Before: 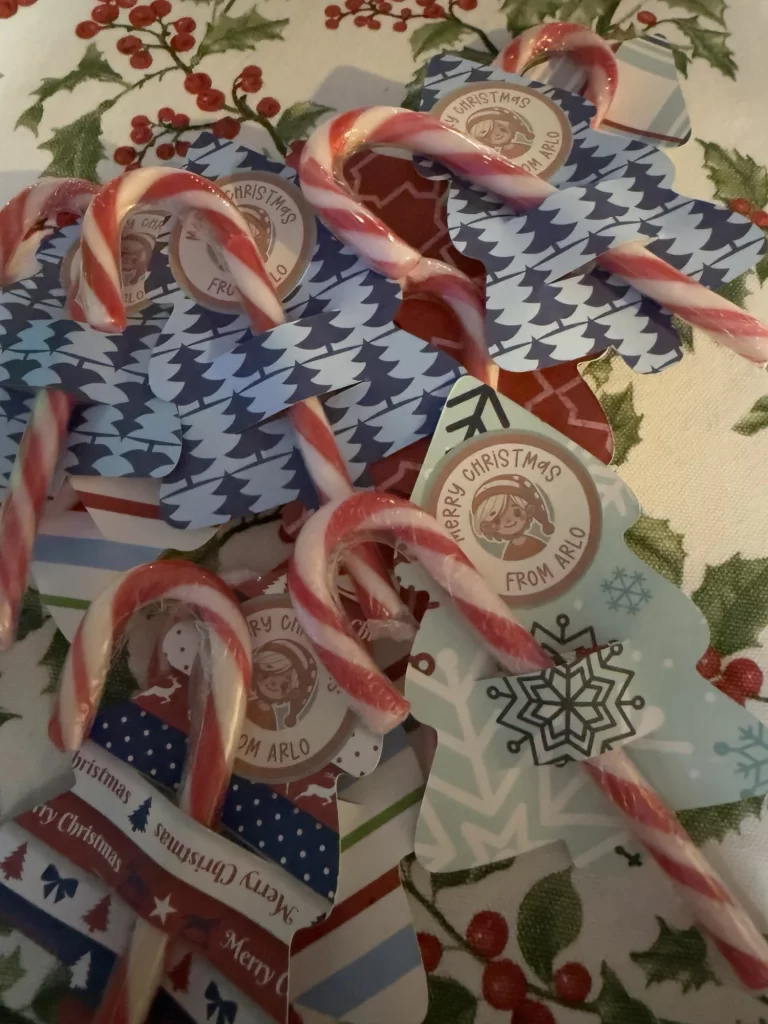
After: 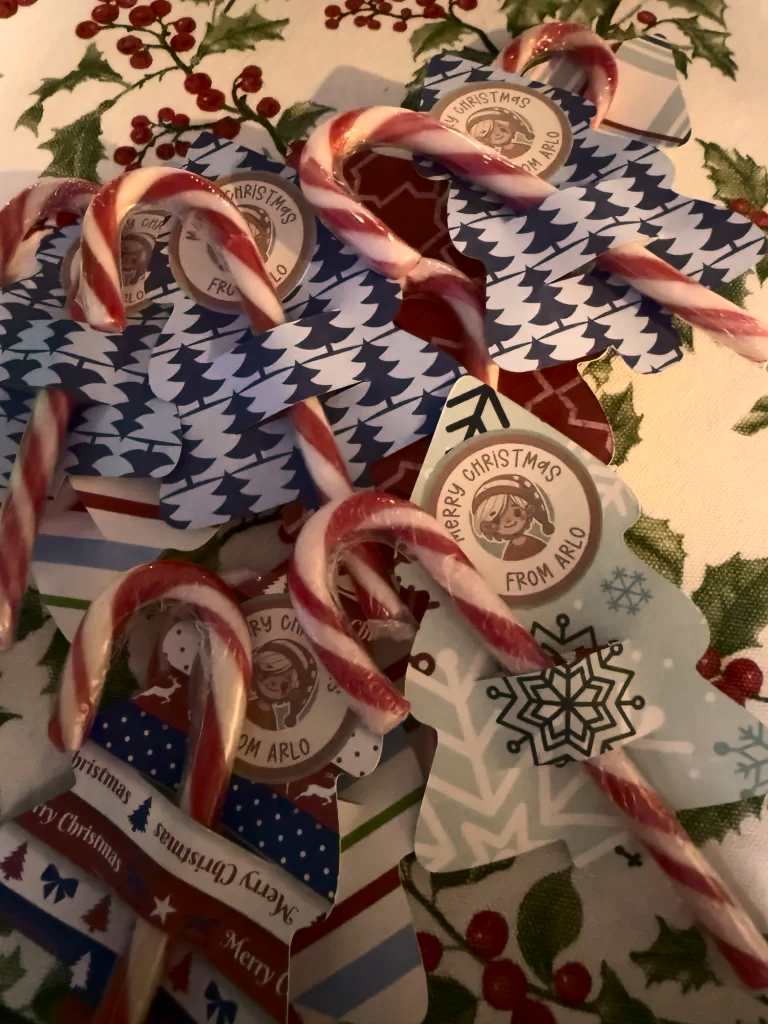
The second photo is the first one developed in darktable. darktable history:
contrast brightness saturation: contrast 0.28
color correction: highlights a* 11.96, highlights b* 11.58
